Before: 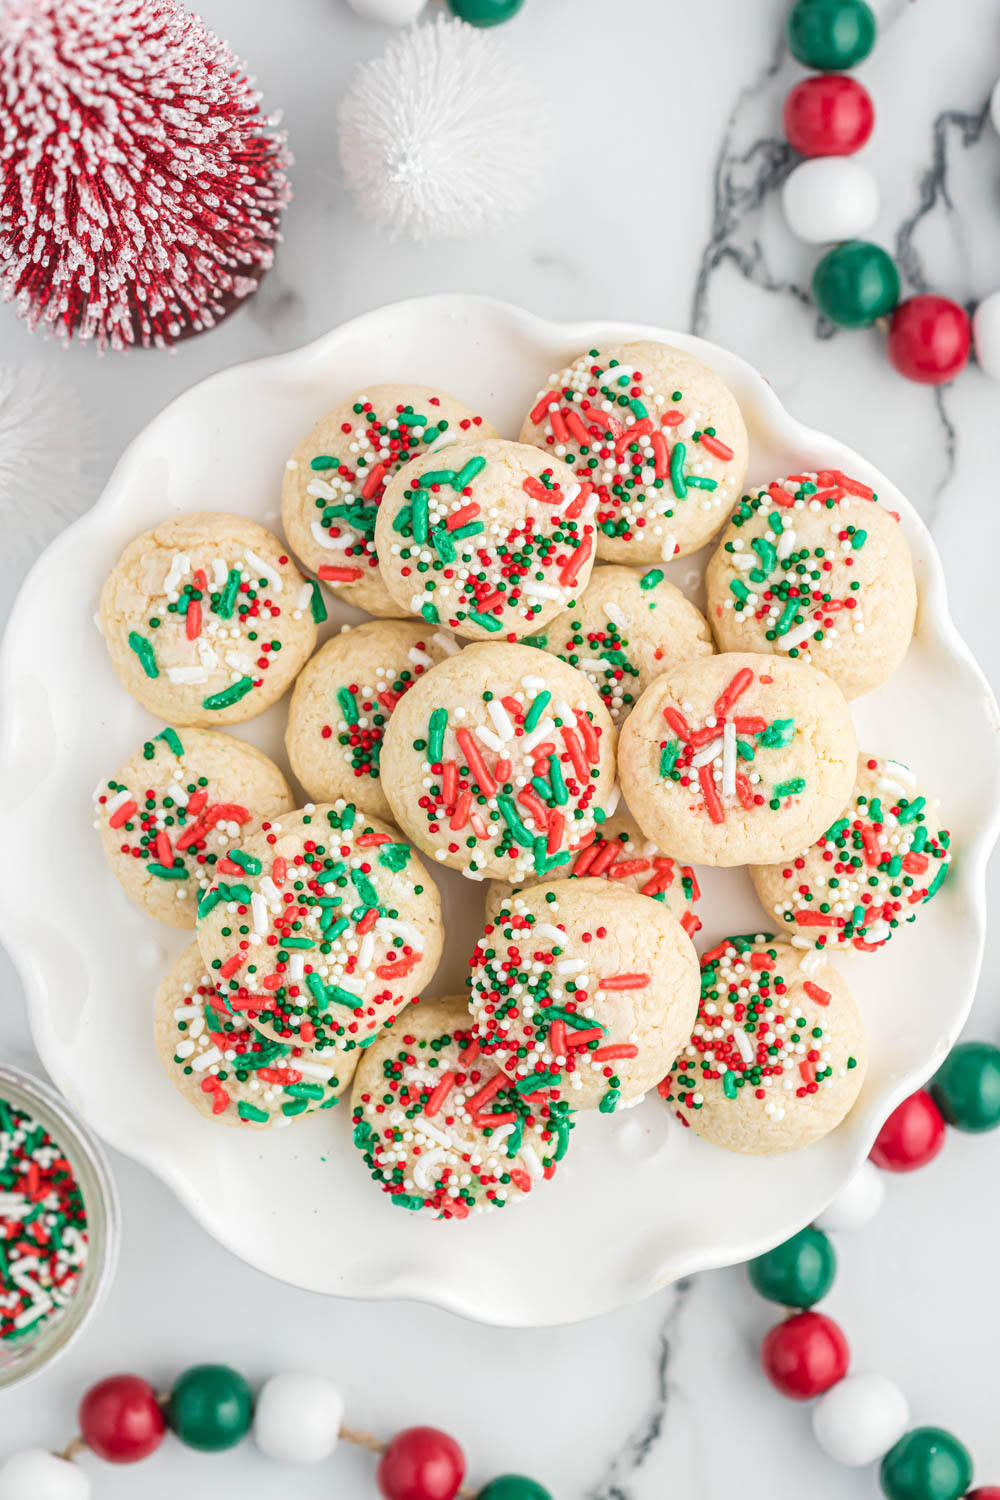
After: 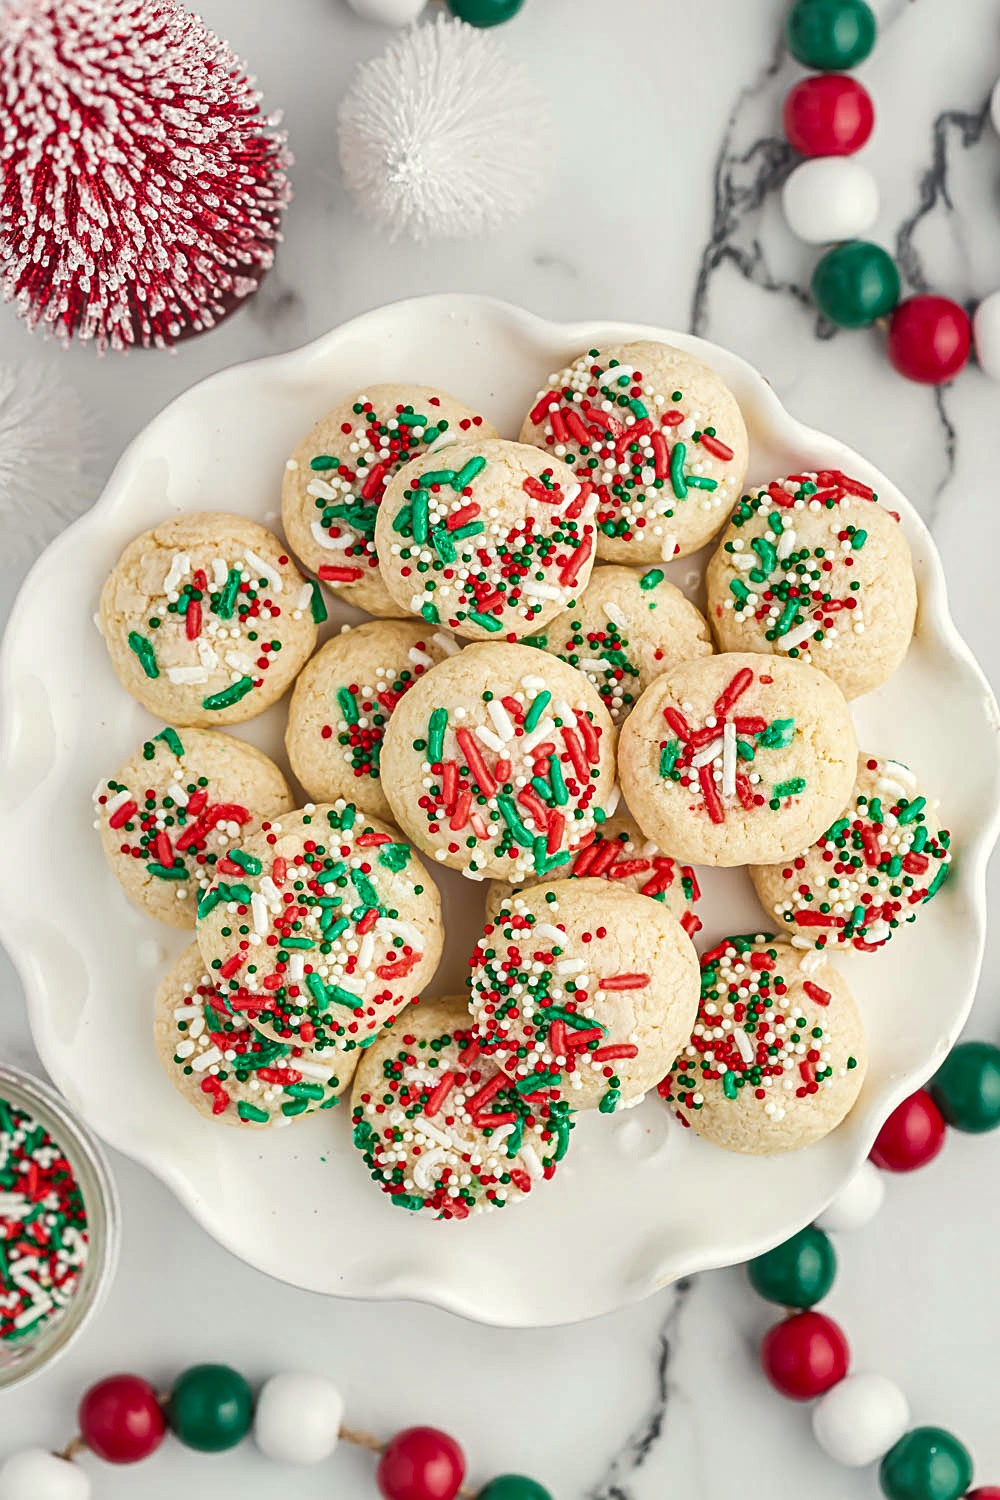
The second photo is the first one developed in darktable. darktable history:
color correction: highlights a* -0.969, highlights b* 4.66, shadows a* 3.68
exposure: compensate exposure bias true, compensate highlight preservation false
sharpen: on, module defaults
shadows and highlights: highlights color adjustment 42.67%, soften with gaussian
